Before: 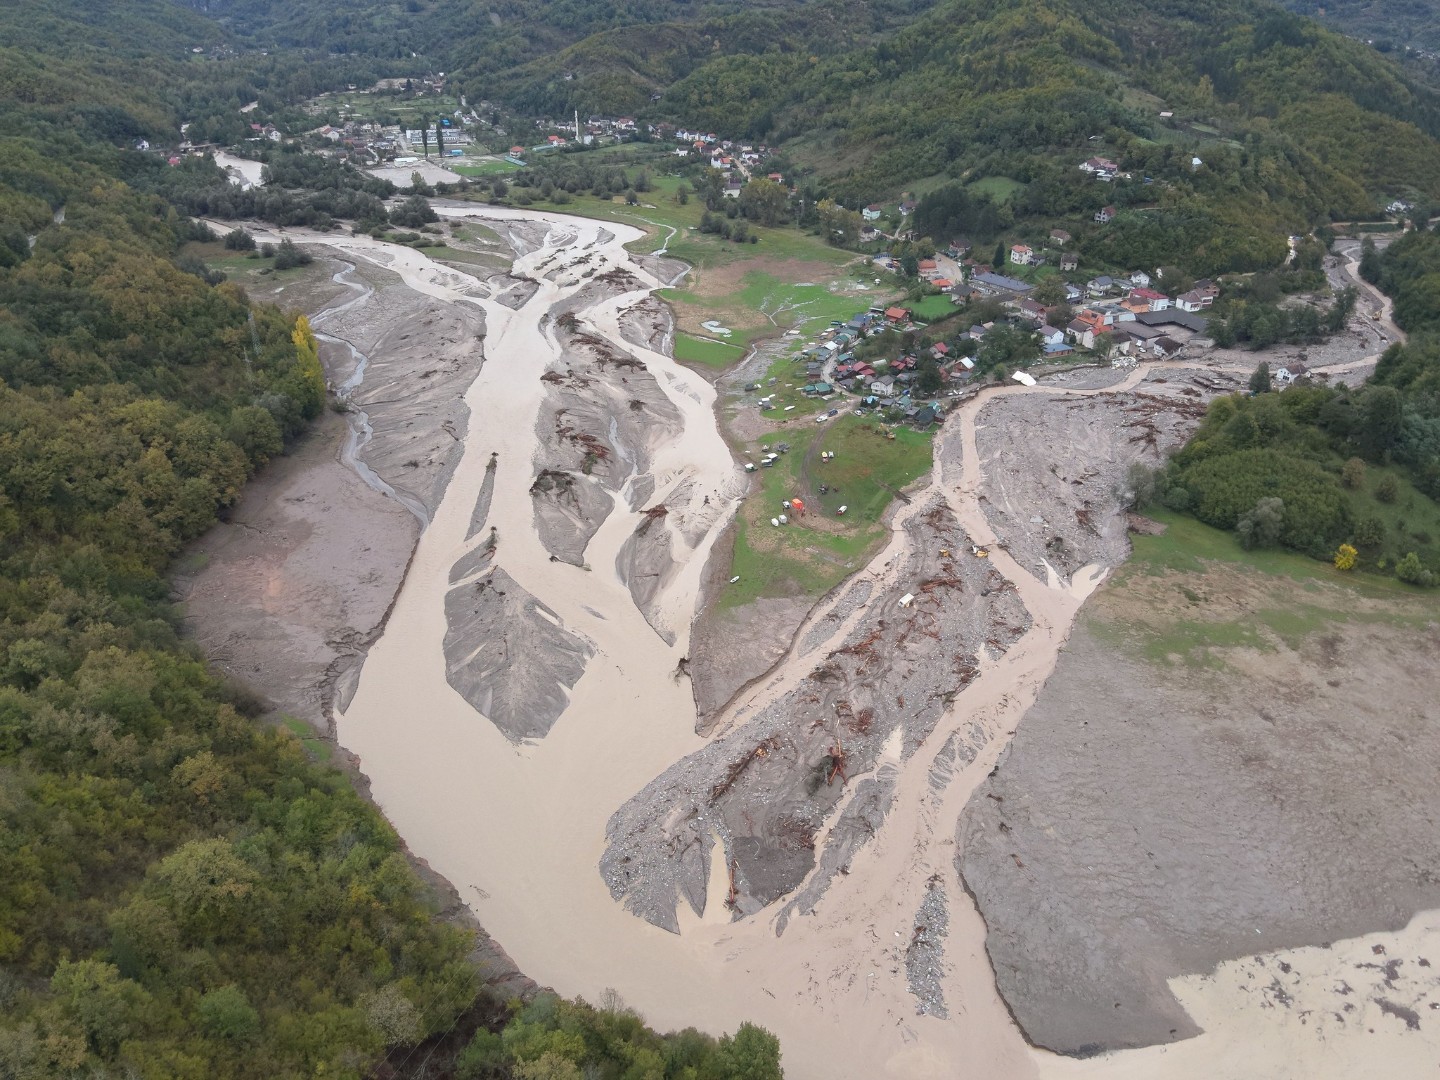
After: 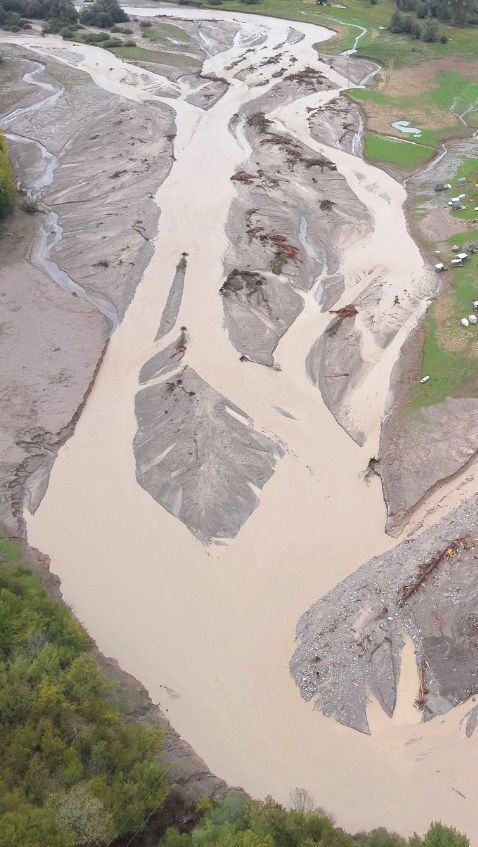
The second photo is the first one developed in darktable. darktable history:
crop and rotate: left 21.531%, top 18.519%, right 45.21%, bottom 3.006%
contrast brightness saturation: contrast 0.072, brightness 0.075, saturation 0.182
